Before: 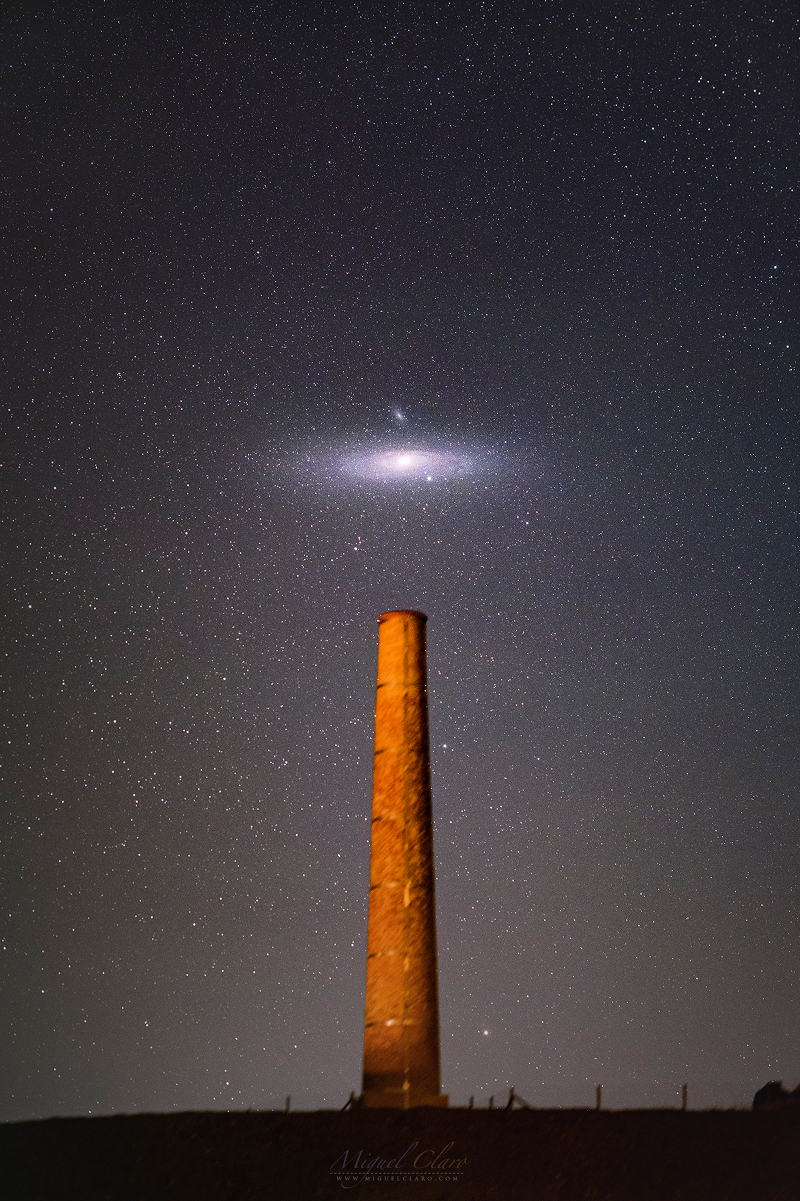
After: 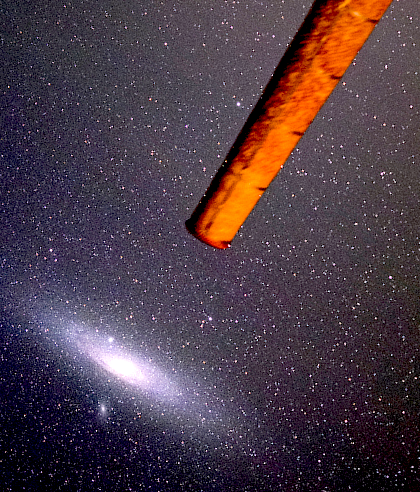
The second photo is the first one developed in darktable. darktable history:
exposure: black level correction 0.039, exposure 0.5 EV, compensate highlight preservation false
crop and rotate: angle 148.19°, left 9.173%, top 15.648%, right 4.511%, bottom 17.06%
